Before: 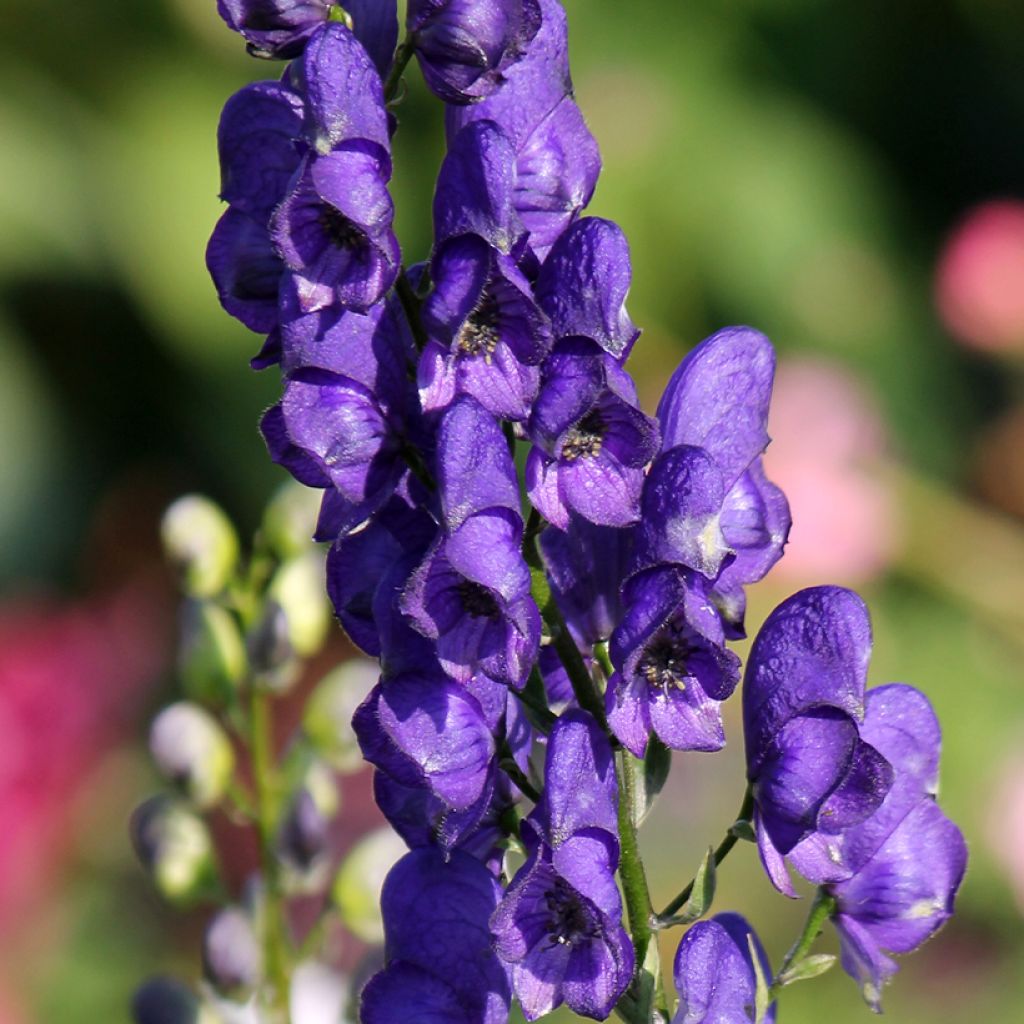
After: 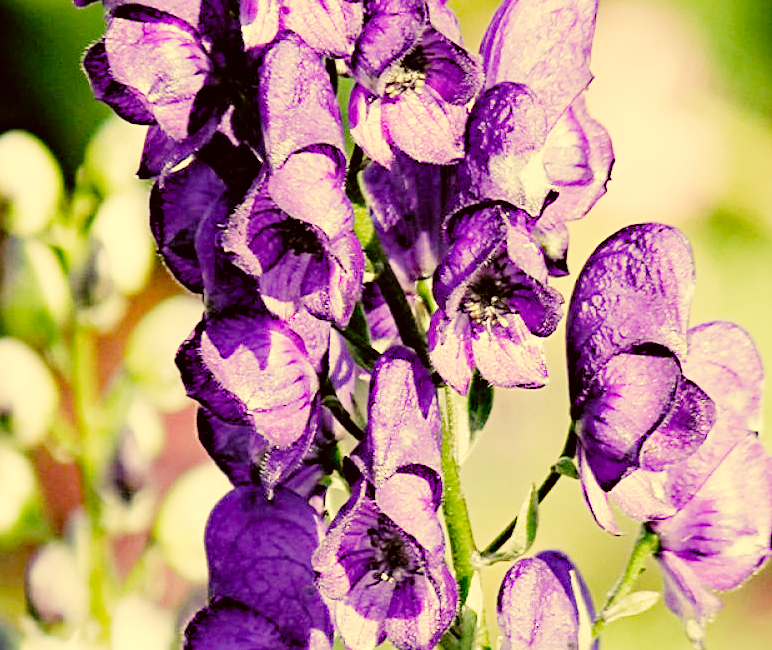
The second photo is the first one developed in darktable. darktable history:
filmic rgb: black relative exposure -6.96 EV, white relative exposure 5.64 EV, threshold 5.99 EV, hardness 2.85, preserve chrominance no, color science v3 (2019), use custom middle-gray values true, enable highlight reconstruction true
tone equalizer: -8 EV -0.774 EV, -7 EV -0.697 EV, -6 EV -0.604 EV, -5 EV -0.379 EV, -3 EV 0.404 EV, -2 EV 0.6 EV, -1 EV 0.698 EV, +0 EV 0.77 EV, mask exposure compensation -0.505 EV
exposure: black level correction 0.001, exposure 1.737 EV, compensate exposure bias true
crop and rotate: left 17.328%, top 35.503%, right 7.235%, bottom 1.009%
color correction: highlights a* 0.118, highlights b* 29.06, shadows a* -0.312, shadows b* 21.05
haze removal: strength 0.304, distance 0.248, compatibility mode true, adaptive false
sharpen: radius 2.524, amount 0.337
